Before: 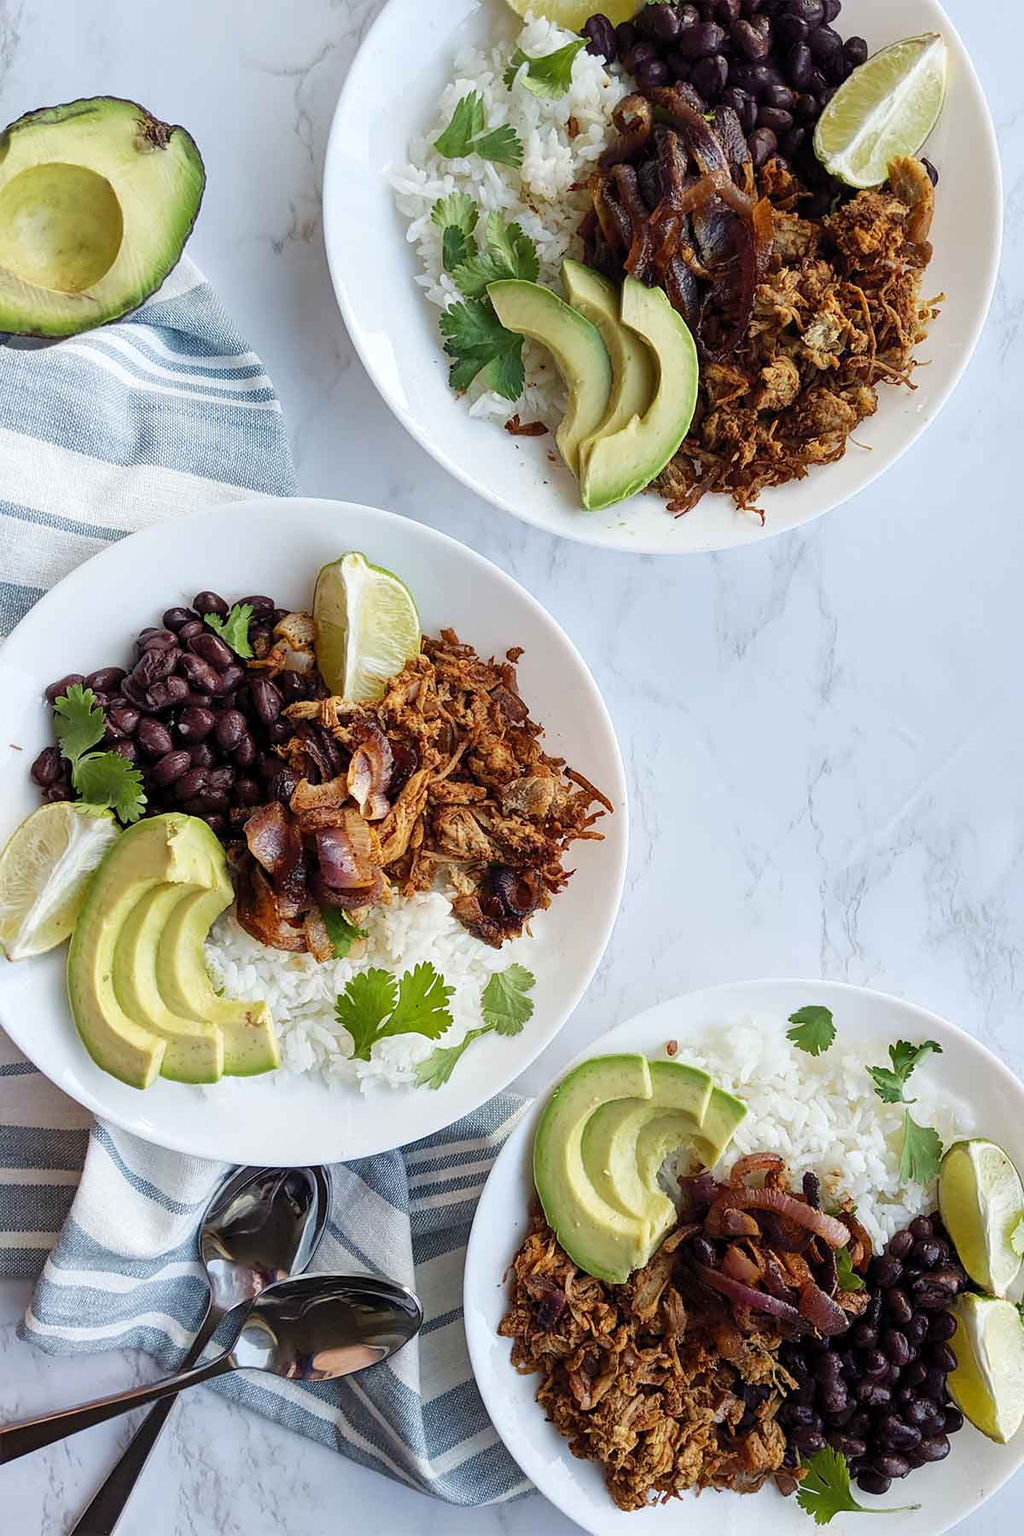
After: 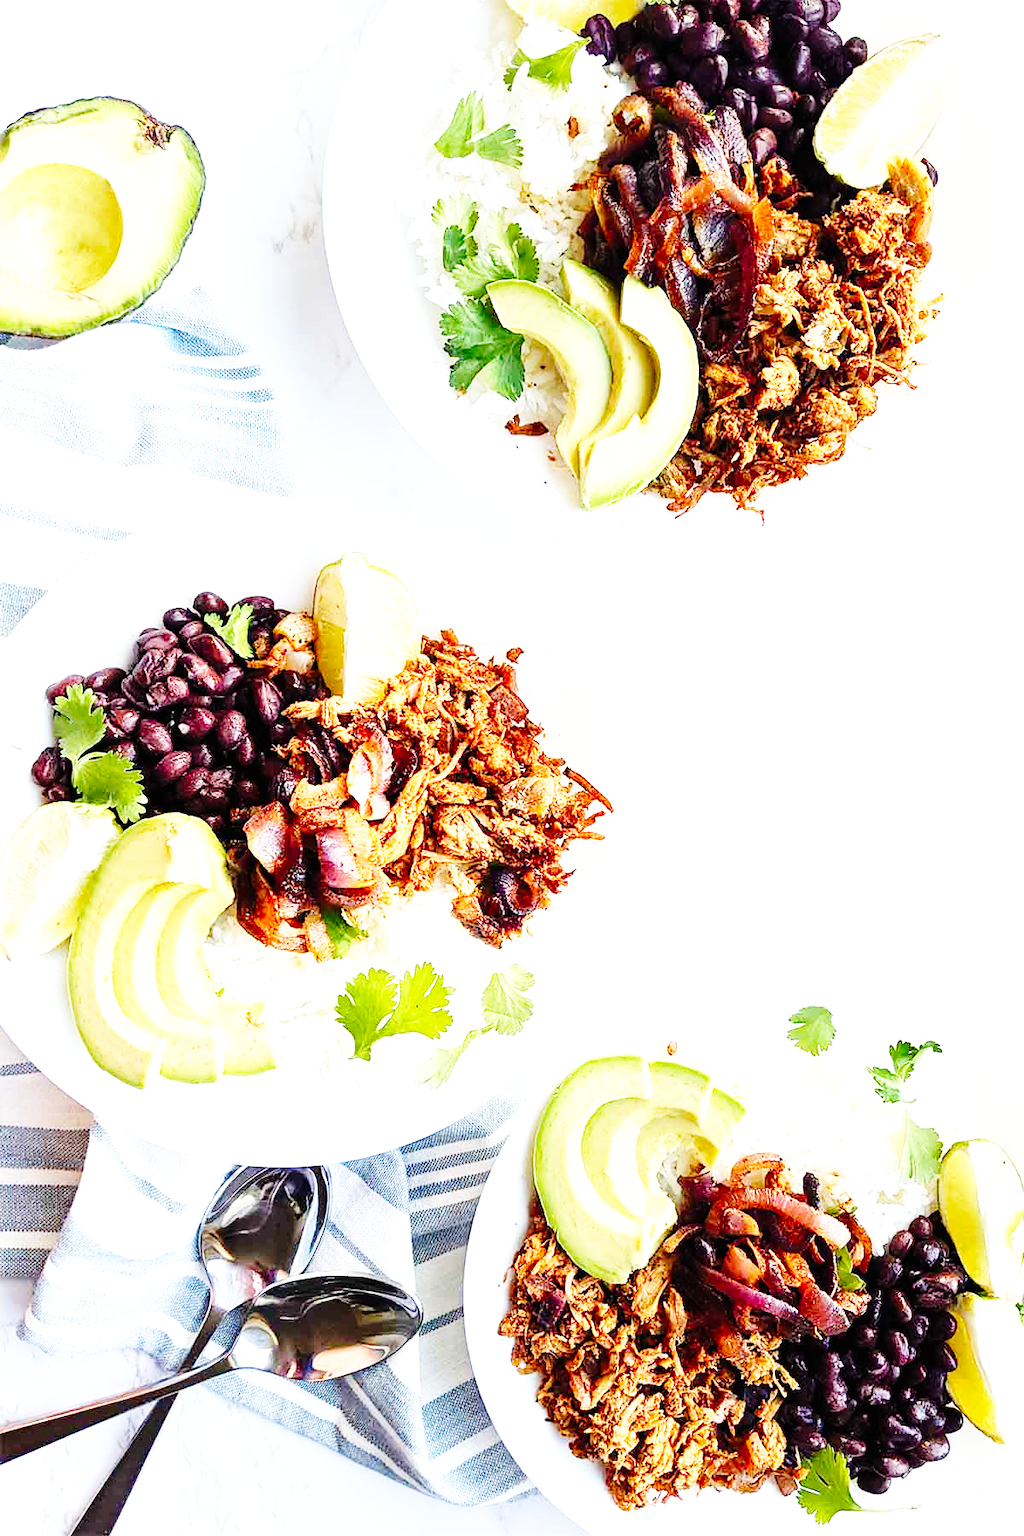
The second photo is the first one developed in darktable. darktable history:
base curve: curves: ch0 [(0, 0) (0, 0) (0.002, 0.001) (0.008, 0.003) (0.019, 0.011) (0.037, 0.037) (0.064, 0.11) (0.102, 0.232) (0.152, 0.379) (0.216, 0.524) (0.296, 0.665) (0.394, 0.789) (0.512, 0.881) (0.651, 0.945) (0.813, 0.986) (1, 1)], preserve colors none
exposure: black level correction 0, exposure 1 EV, compensate highlight preservation false
color correction: saturation 1.1
